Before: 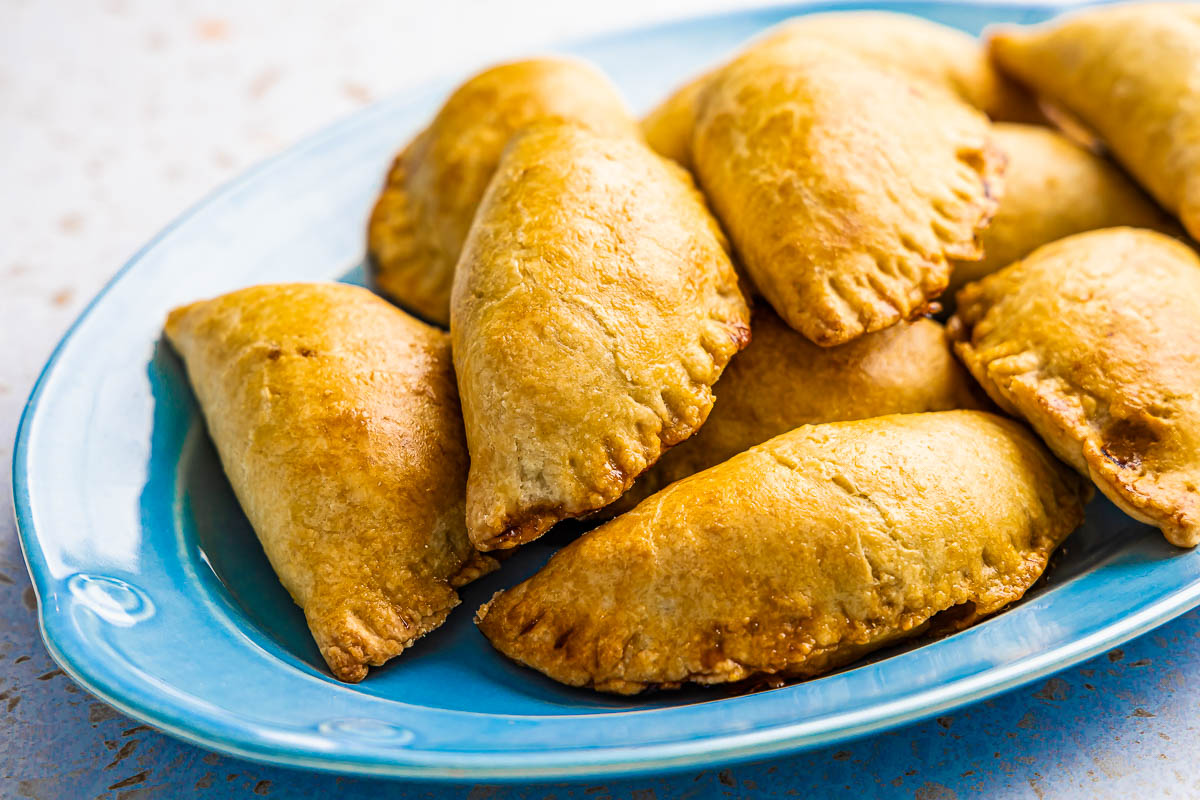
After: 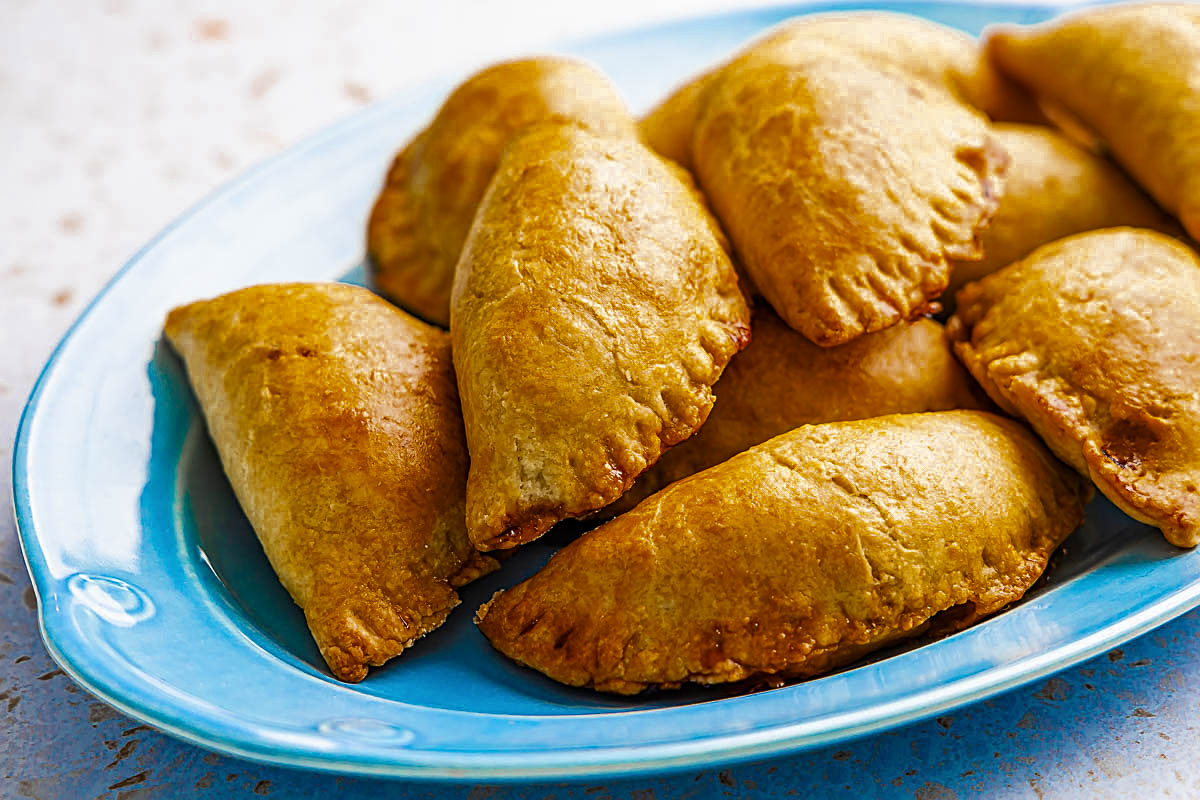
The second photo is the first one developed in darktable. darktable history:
color zones: curves: ch0 [(0.11, 0.396) (0.195, 0.36) (0.25, 0.5) (0.303, 0.412) (0.357, 0.544) (0.75, 0.5) (0.967, 0.328)]; ch1 [(0, 0.468) (0.112, 0.512) (0.202, 0.6) (0.25, 0.5) (0.307, 0.352) (0.357, 0.544) (0.75, 0.5) (0.963, 0.524)]
sharpen: on, module defaults
